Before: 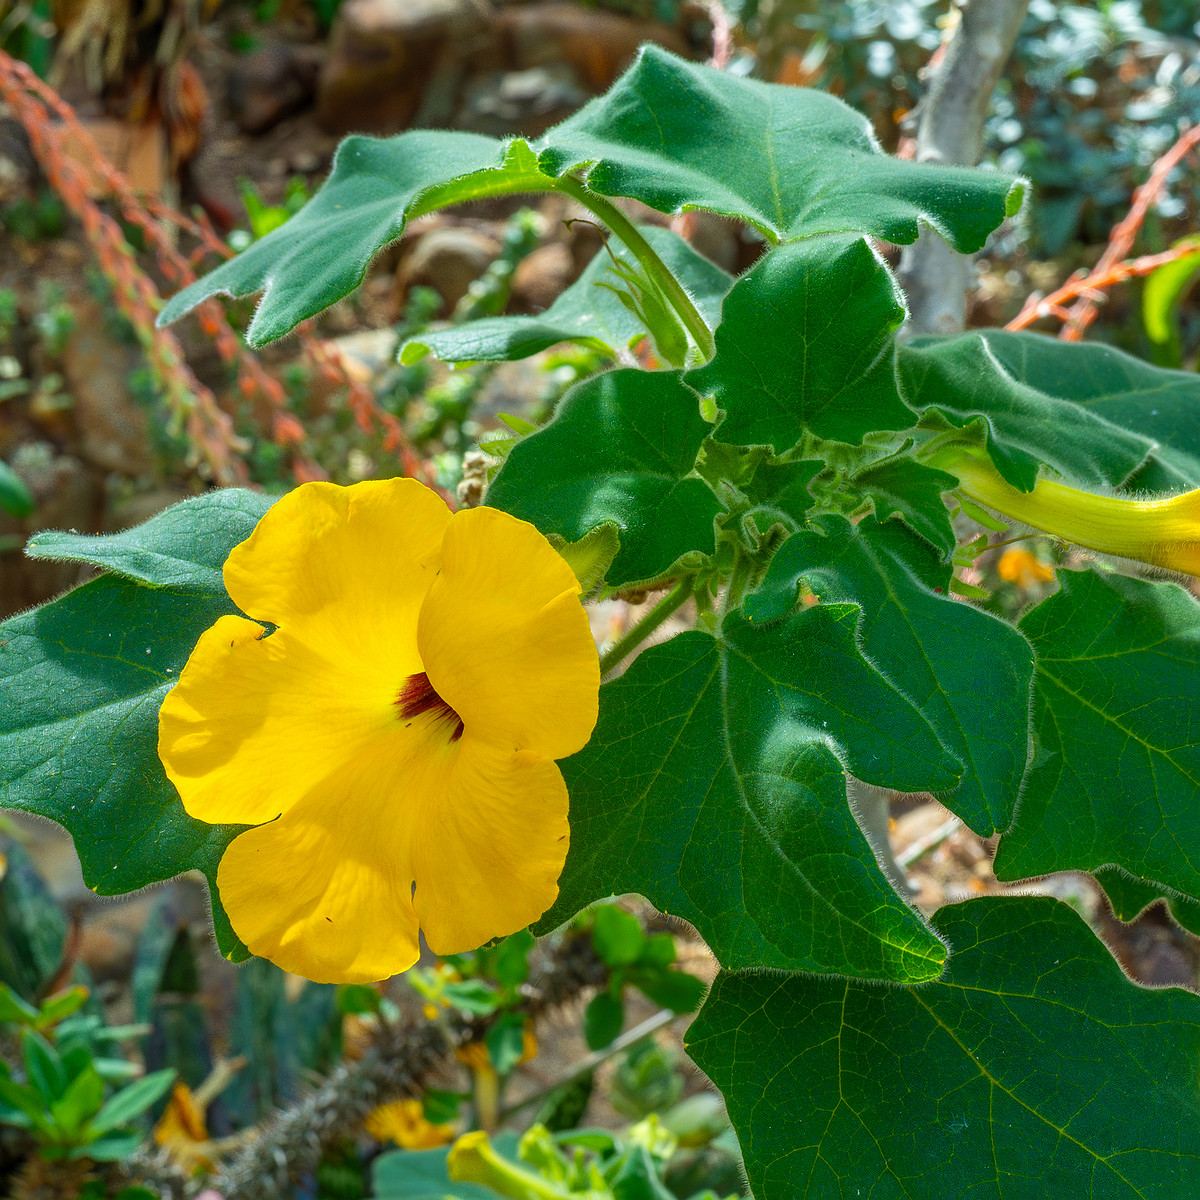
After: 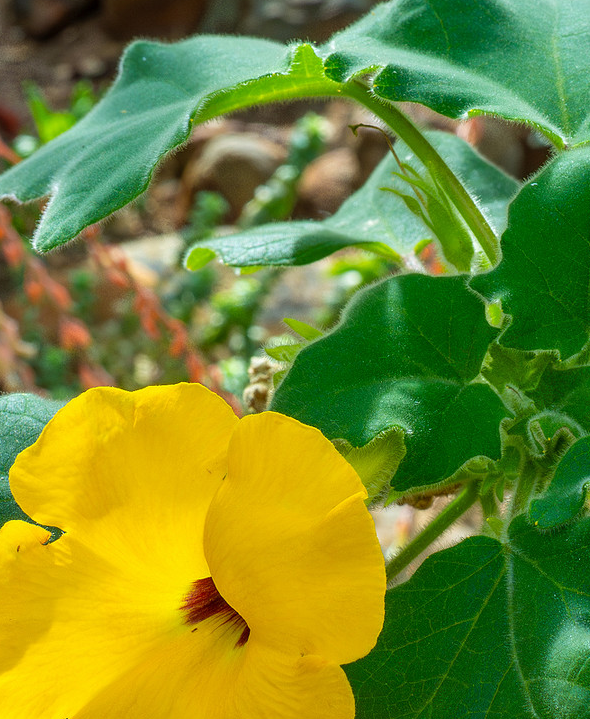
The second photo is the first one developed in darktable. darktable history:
crop: left 17.888%, top 7.92%, right 32.903%, bottom 32.088%
shadows and highlights: shadows 30.93, highlights 1.66, soften with gaussian
